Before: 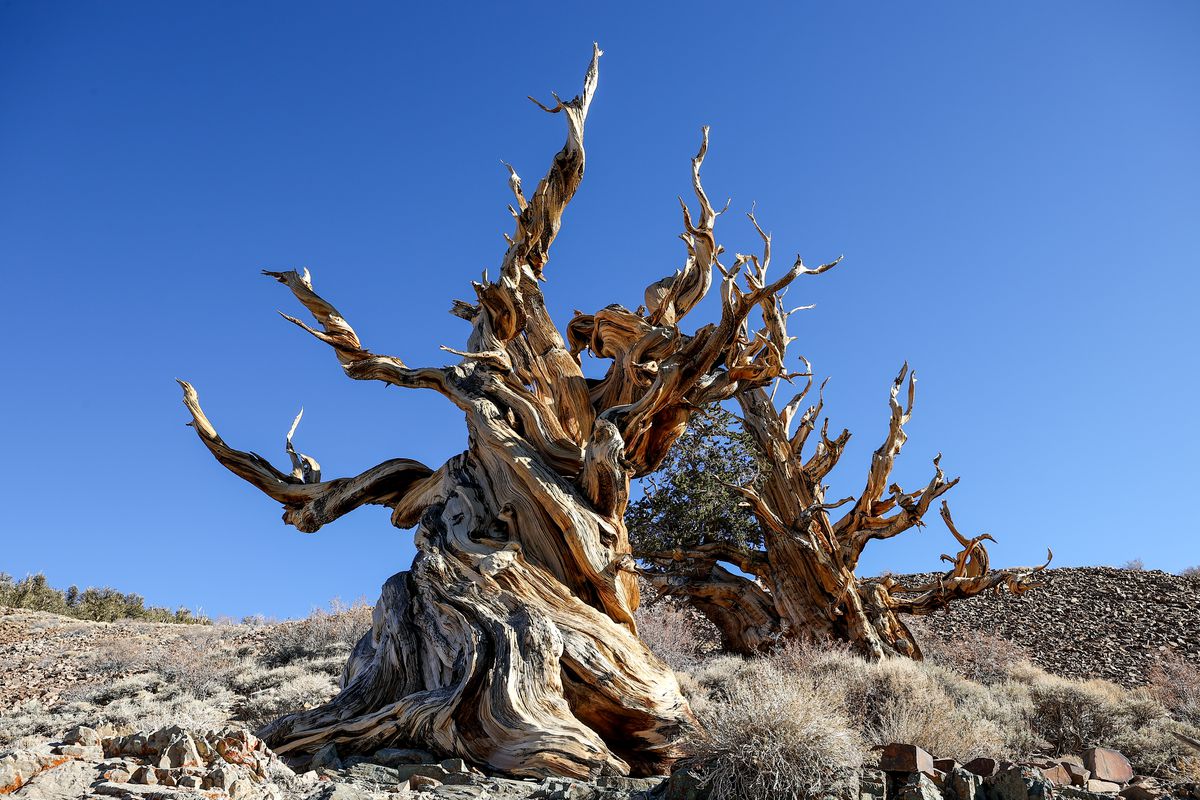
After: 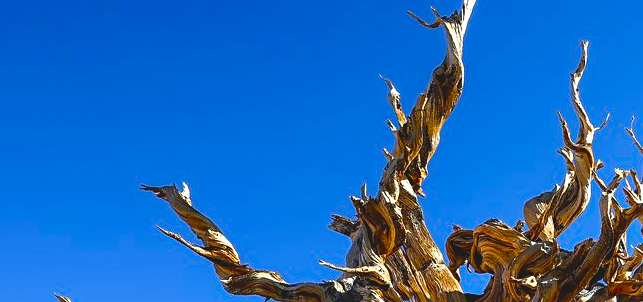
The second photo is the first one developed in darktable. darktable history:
color balance: lift [1.01, 1, 1, 1], gamma [1.097, 1, 1, 1], gain [0.85, 1, 1, 1]
color balance rgb: linear chroma grading › global chroma 9%, perceptual saturation grading › global saturation 36%, perceptual saturation grading › shadows 35%, perceptual brilliance grading › global brilliance 15%, perceptual brilliance grading › shadows -35%, global vibrance 15%
sharpen: amount 0.2
crop: left 10.121%, top 10.631%, right 36.218%, bottom 51.526%
